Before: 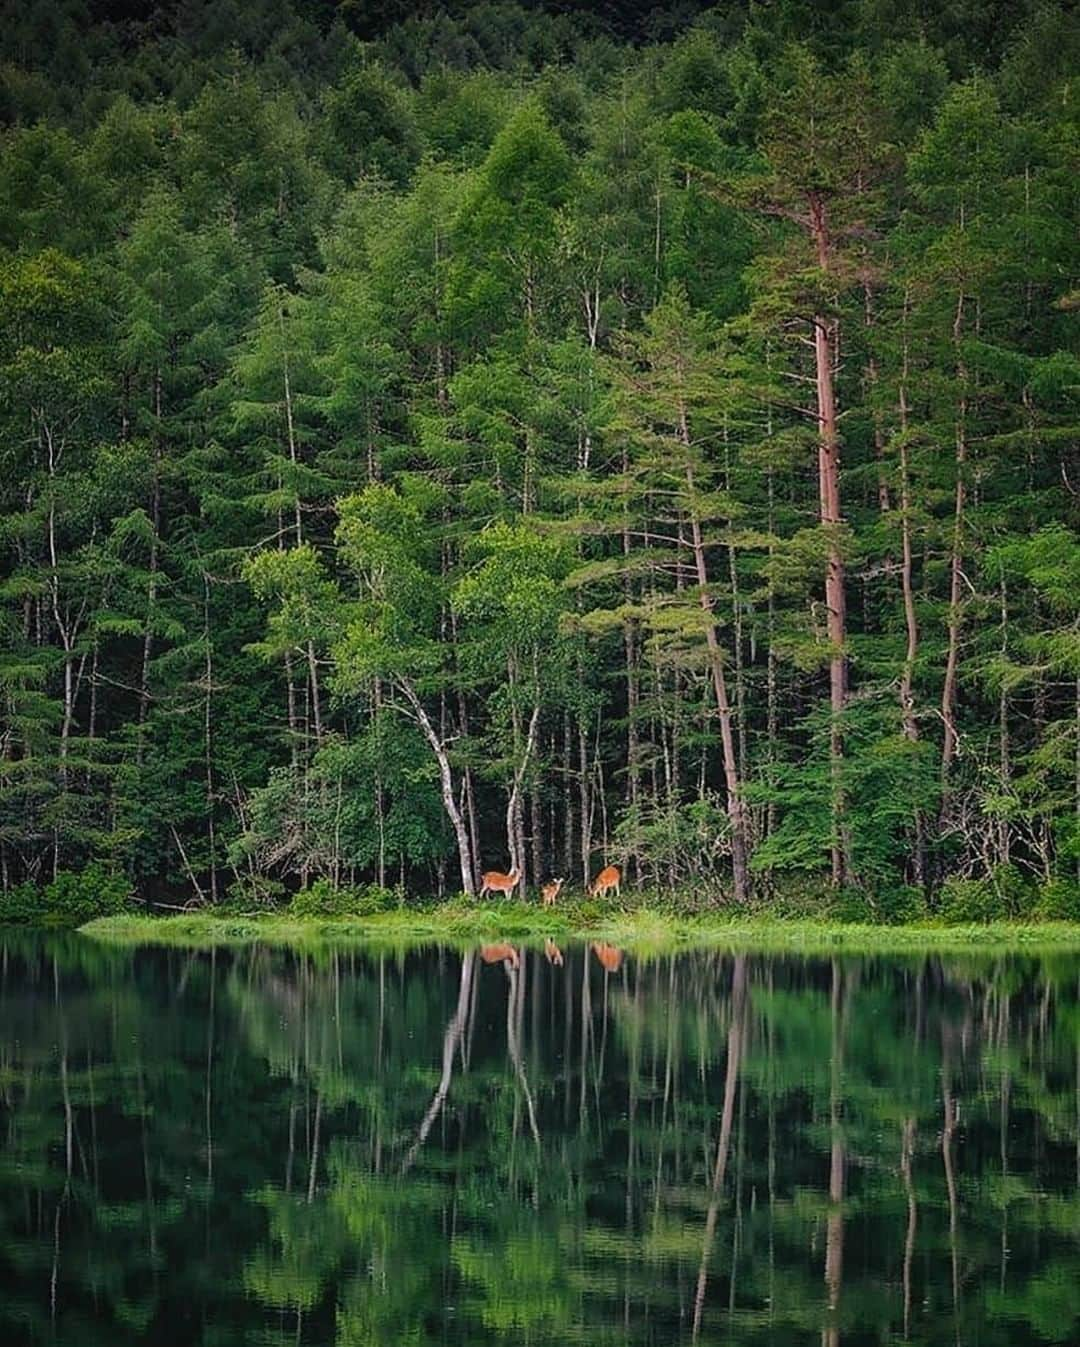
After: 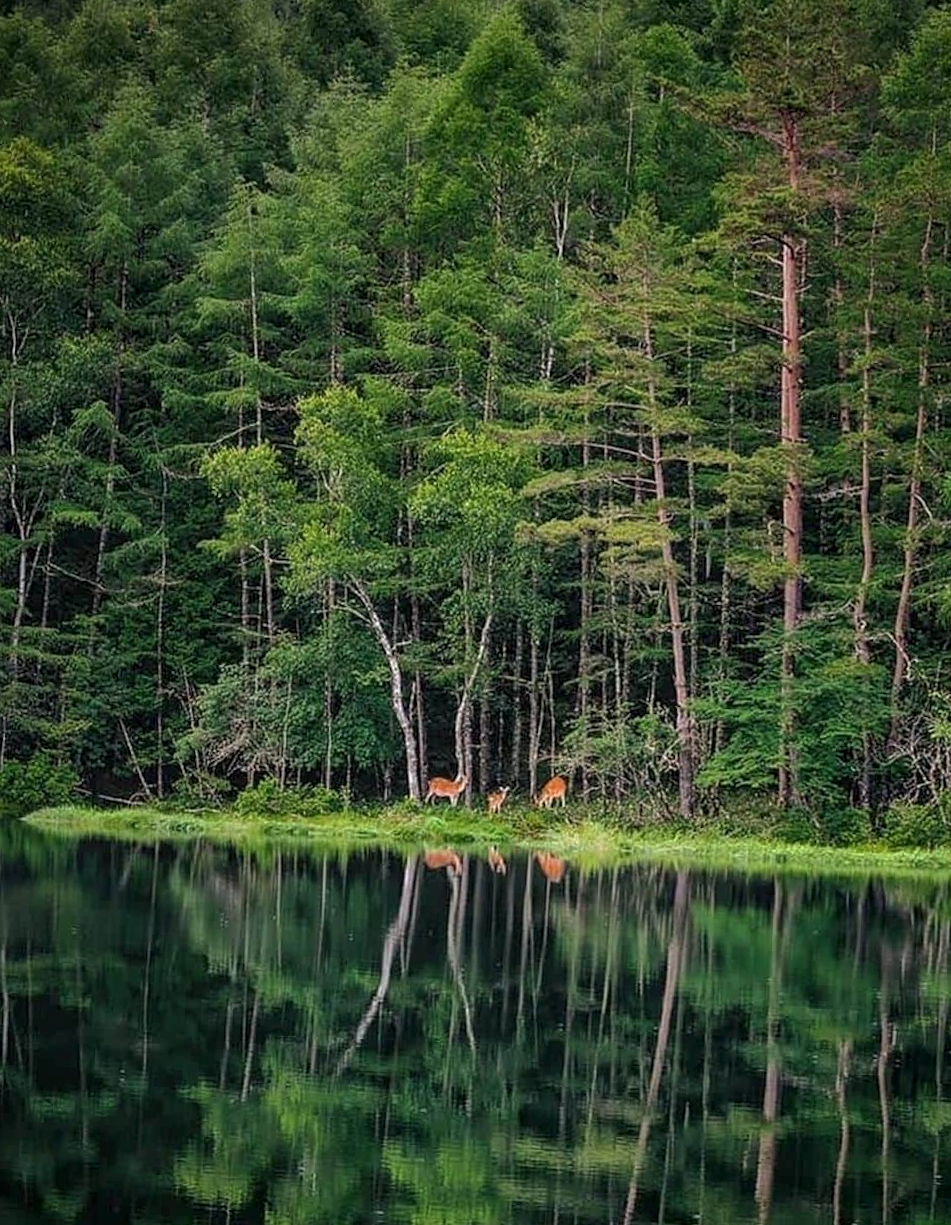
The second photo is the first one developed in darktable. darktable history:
crop: left 6.446%, top 8.188%, right 9.538%, bottom 3.548%
rotate and perspective: rotation 2.27°, automatic cropping off
shadows and highlights: shadows 0, highlights 40
local contrast: on, module defaults
